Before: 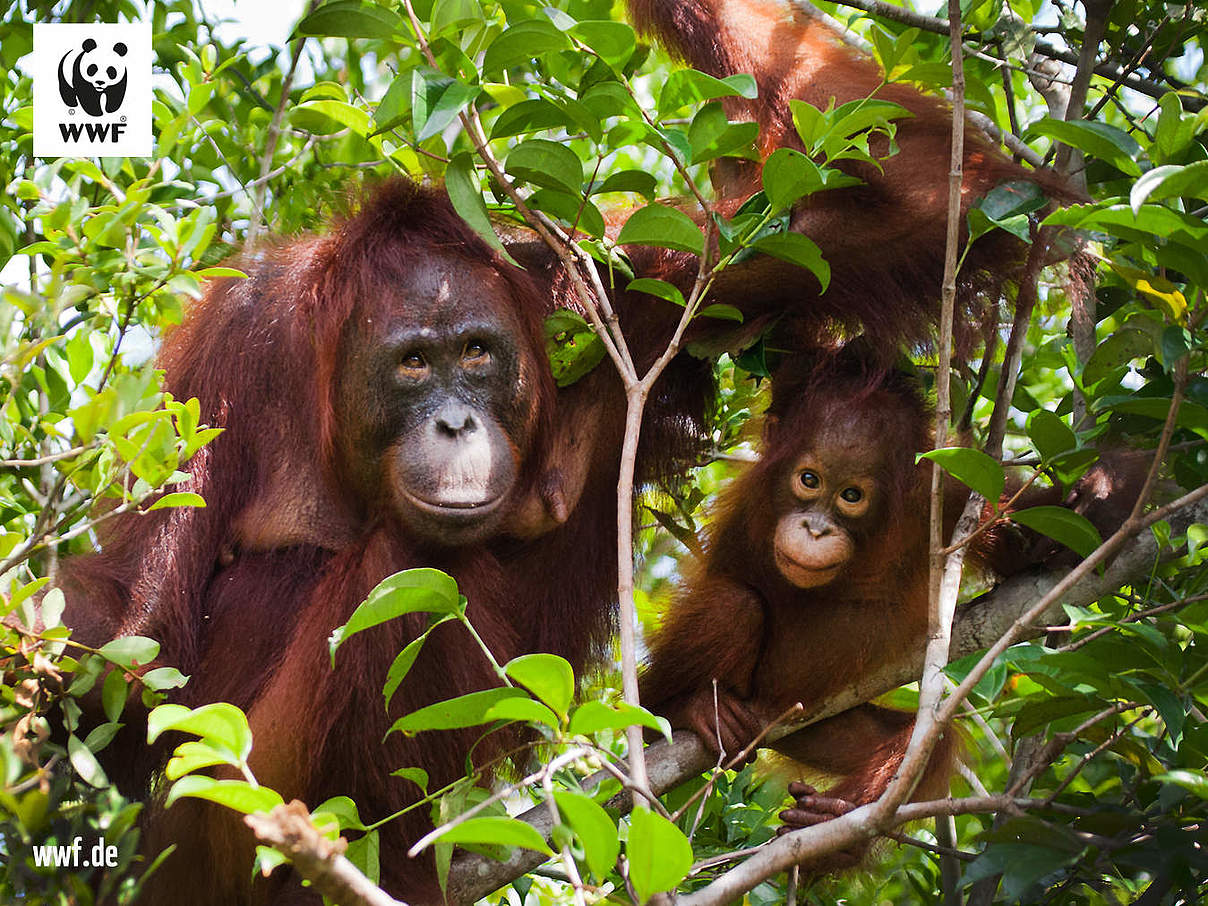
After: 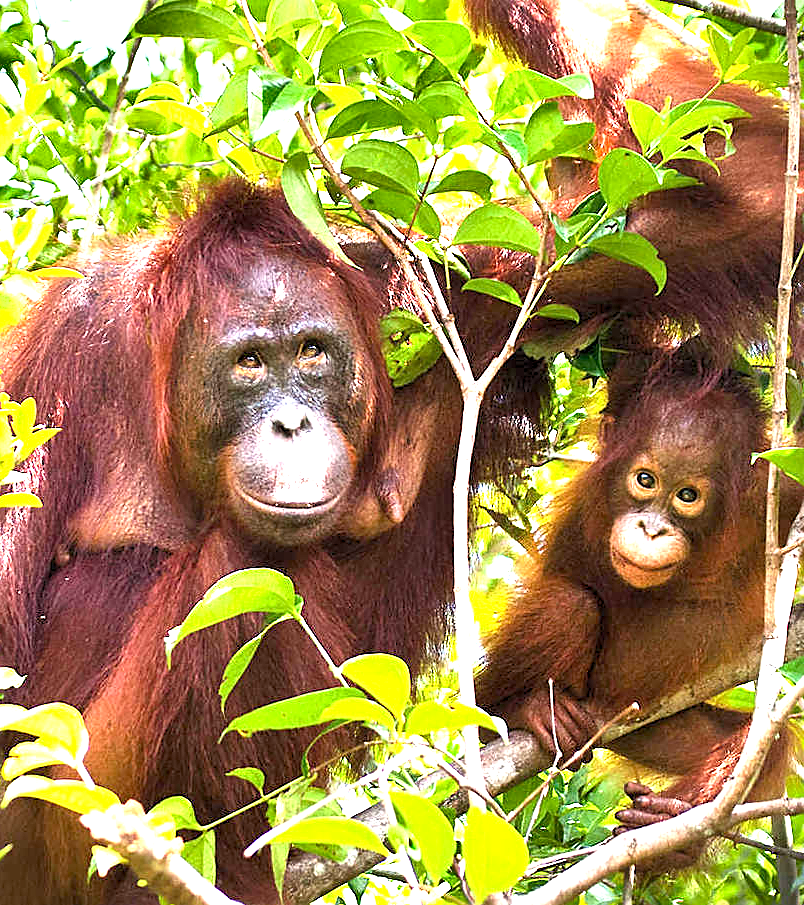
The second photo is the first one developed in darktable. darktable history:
exposure: black level correction 0.001, exposure 1.845 EV, compensate highlight preservation false
shadows and highlights: shadows 36.2, highlights -28.04, soften with gaussian
sharpen: on, module defaults
levels: levels [0.018, 0.493, 1]
crop and rotate: left 13.649%, right 19.734%
